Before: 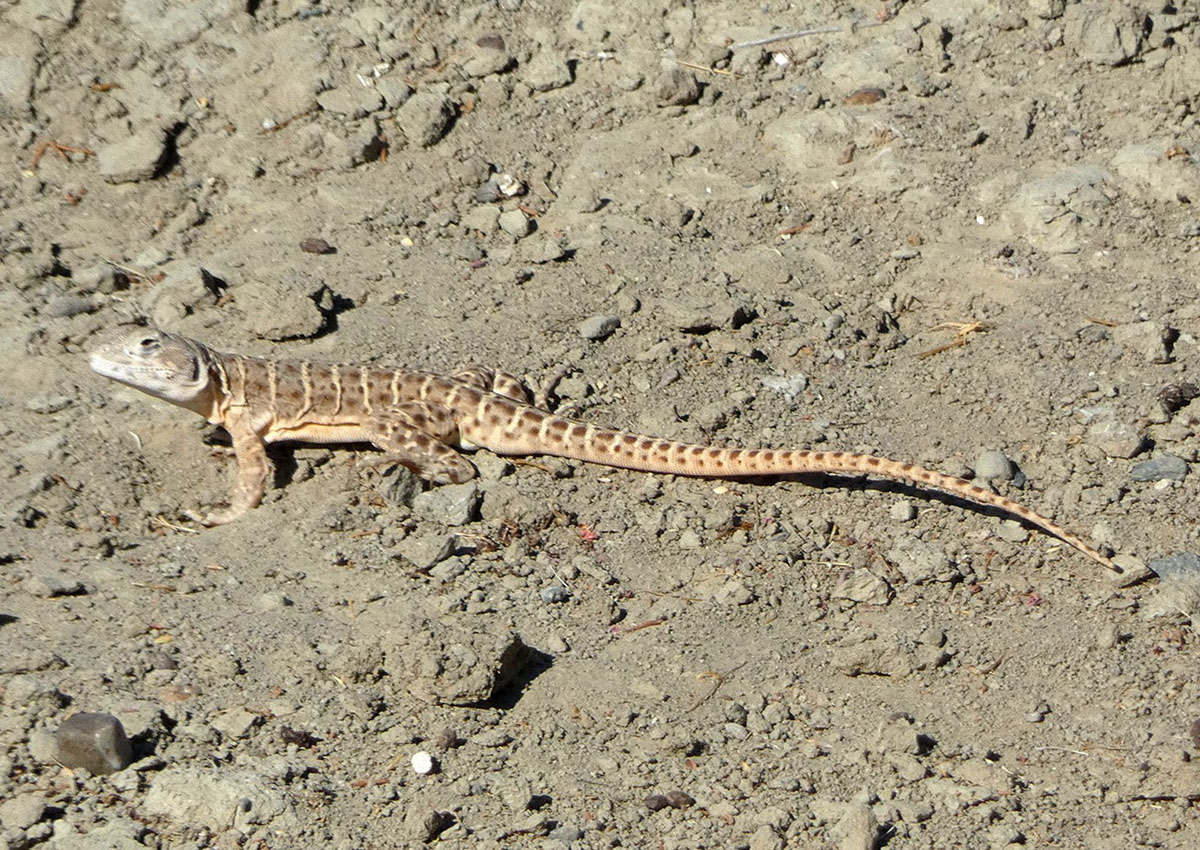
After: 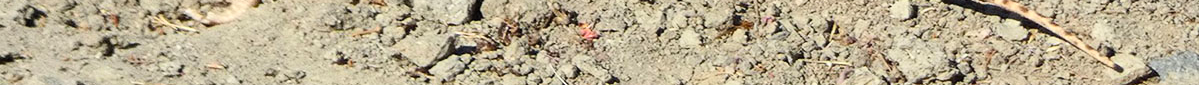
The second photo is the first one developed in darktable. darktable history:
contrast brightness saturation: contrast 0.2, brightness 0.15, saturation 0.14
crop and rotate: top 59.084%, bottom 30.916%
tone equalizer: on, module defaults
white balance: emerald 1
